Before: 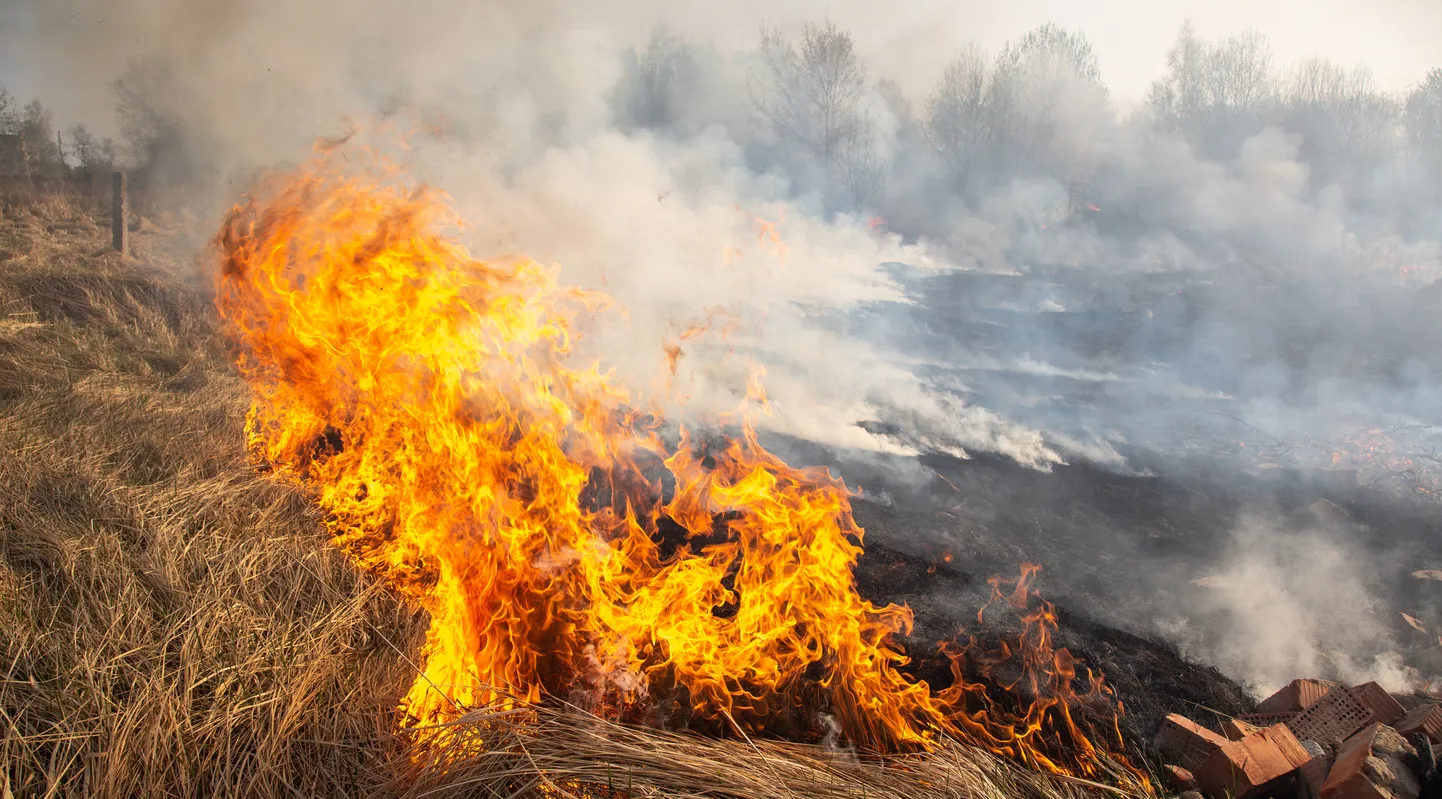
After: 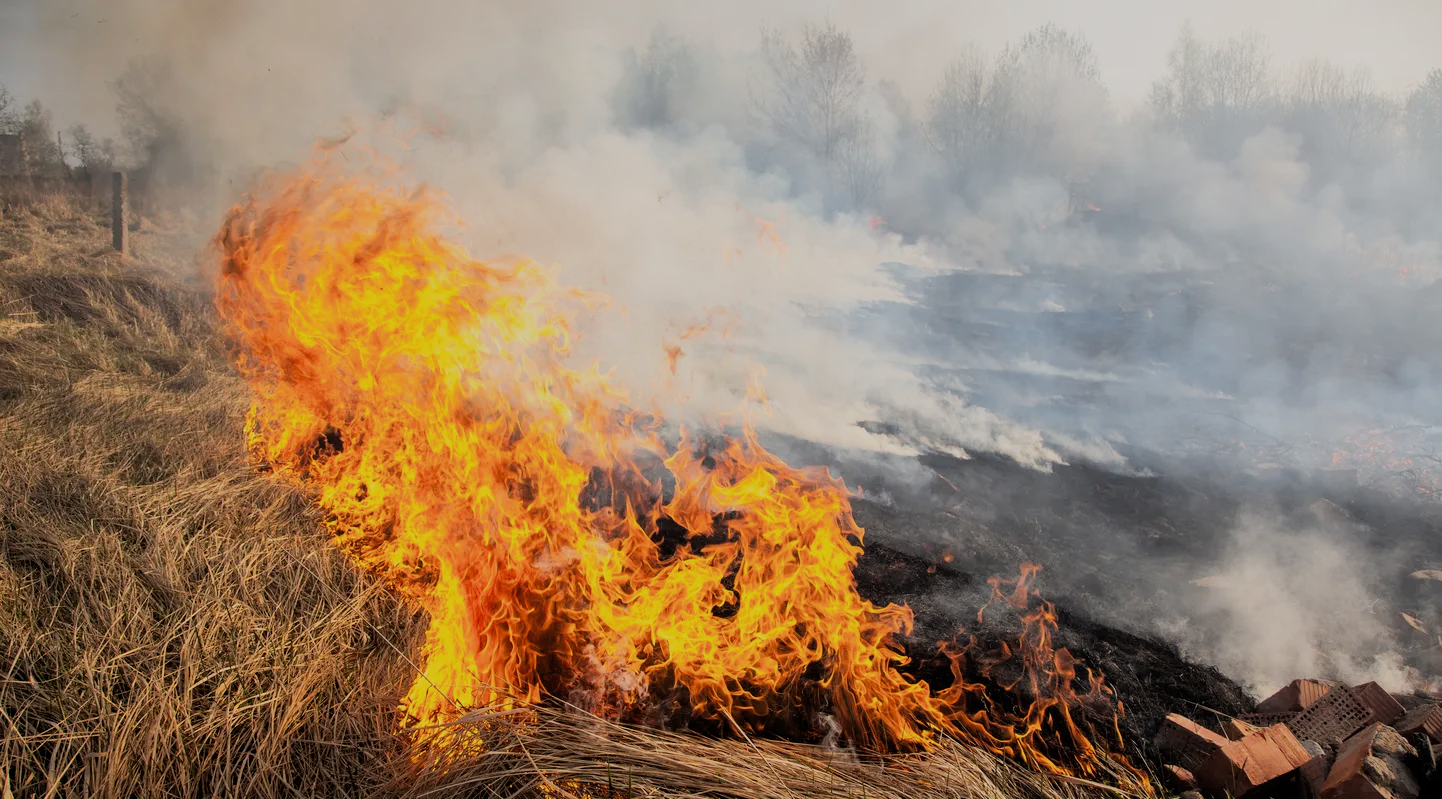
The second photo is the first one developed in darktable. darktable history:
filmic rgb: black relative exposure -9.22 EV, white relative exposure 6.77 EV, hardness 3.07, contrast 1.05
